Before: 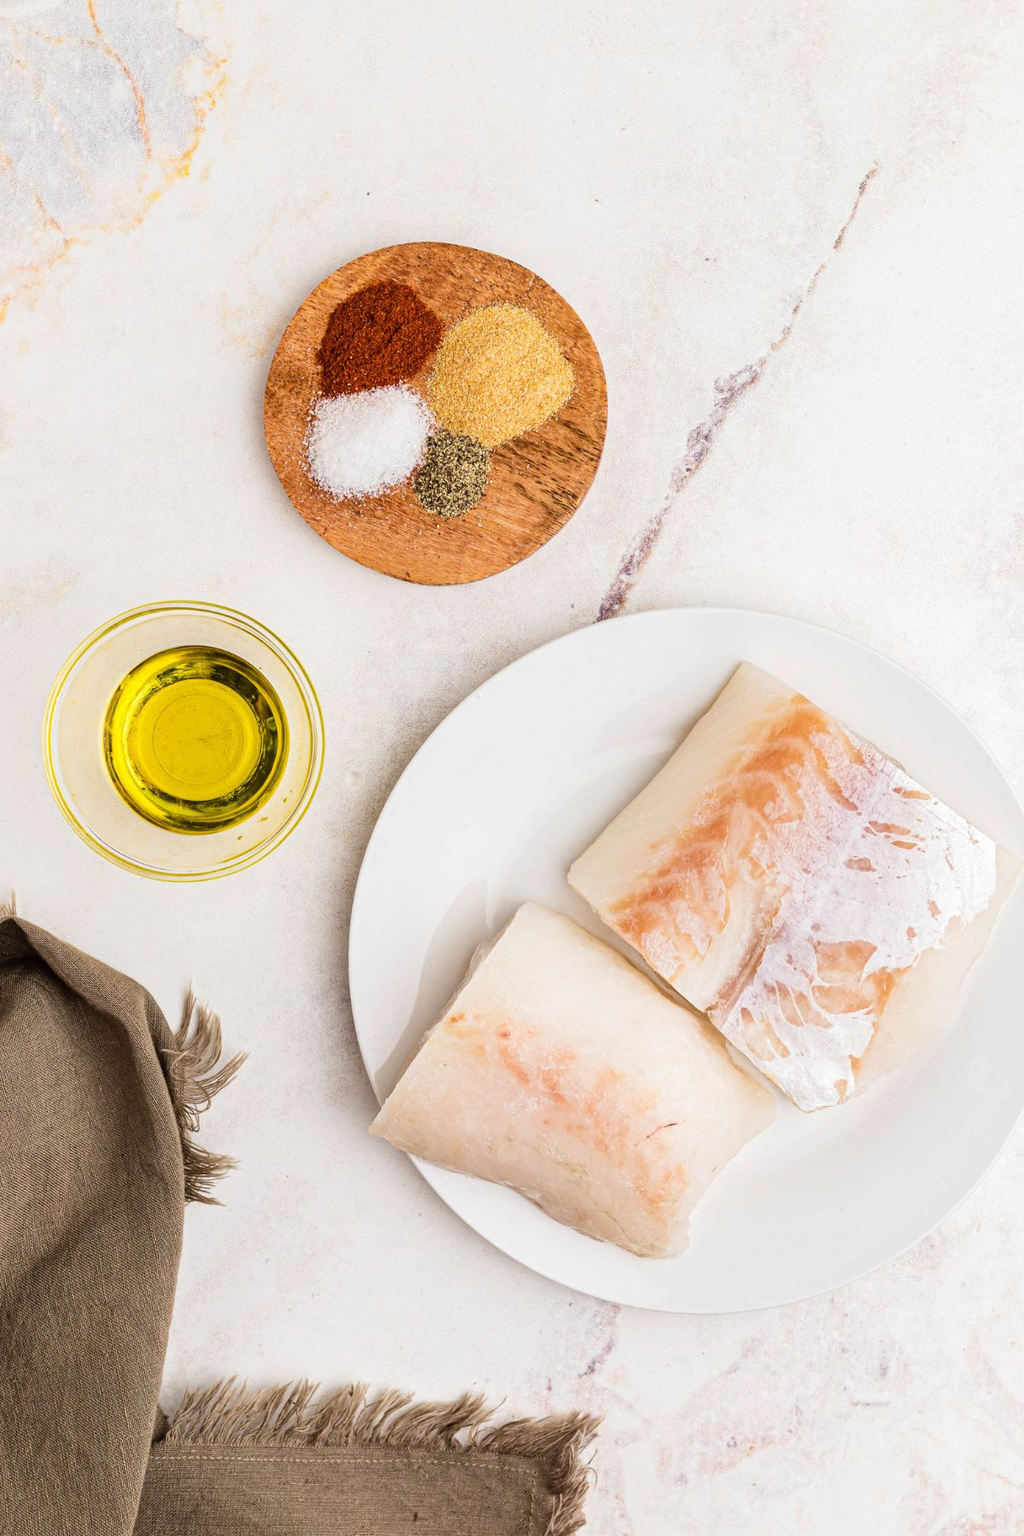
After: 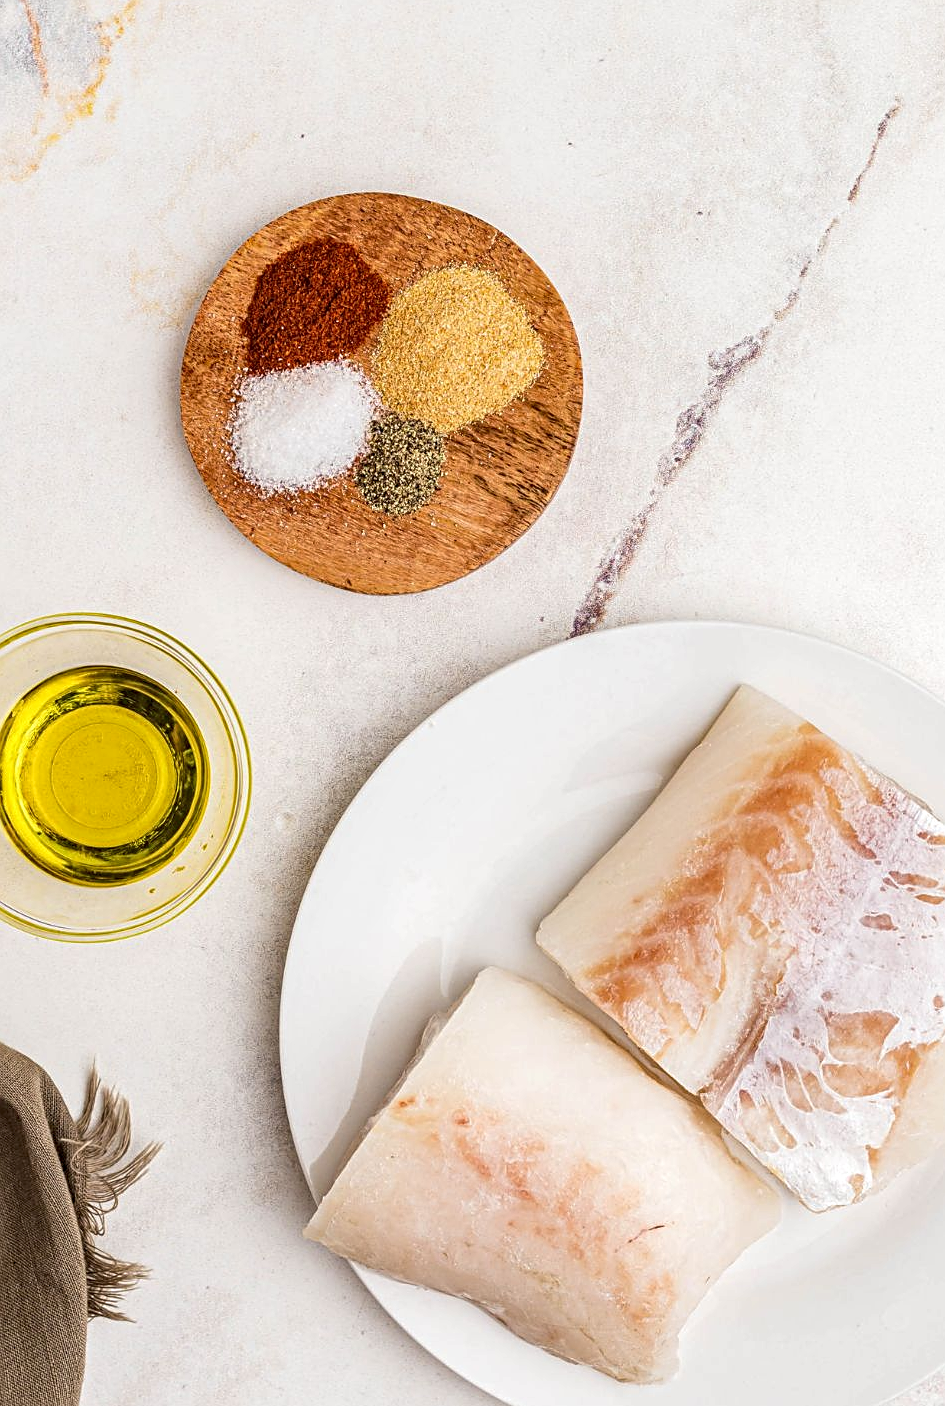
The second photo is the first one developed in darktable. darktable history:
sharpen: on, module defaults
shadows and highlights: shadows 4.1, highlights -17.6, soften with gaussian
crop and rotate: left 10.77%, top 5.1%, right 10.41%, bottom 16.76%
local contrast: detail 130%
